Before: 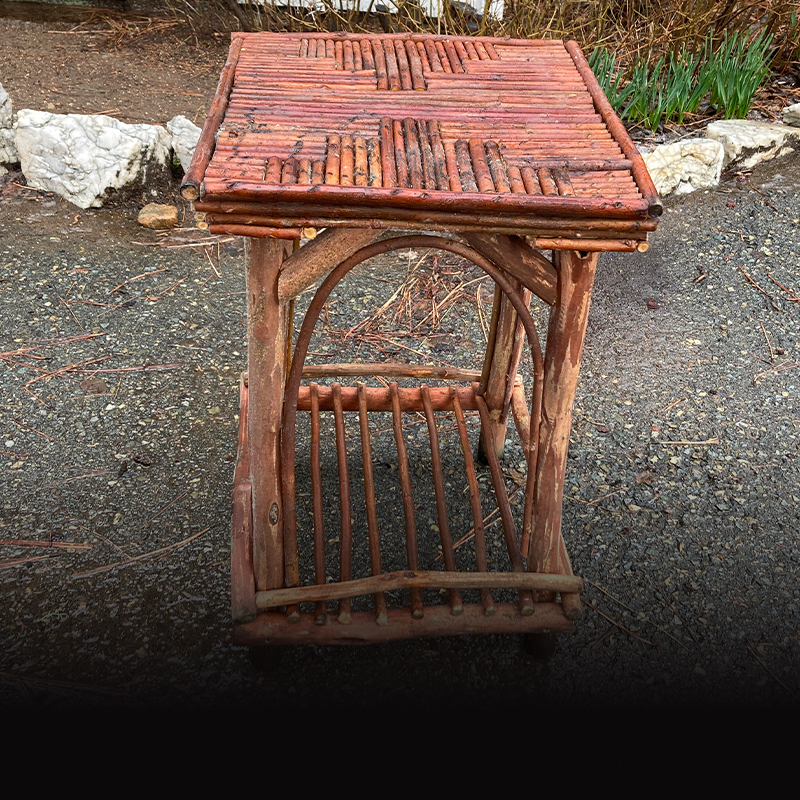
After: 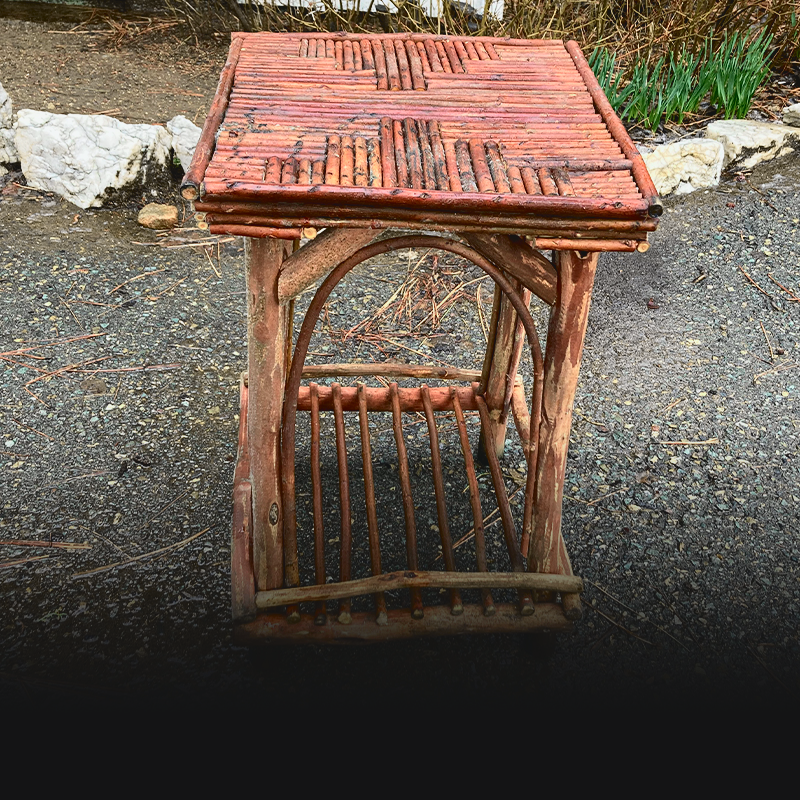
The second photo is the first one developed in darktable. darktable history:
tone curve: curves: ch0 [(0, 0.056) (0.049, 0.073) (0.155, 0.127) (0.33, 0.331) (0.432, 0.46) (0.601, 0.655) (0.843, 0.876) (1, 0.965)]; ch1 [(0, 0) (0.339, 0.334) (0.445, 0.419) (0.476, 0.454) (0.497, 0.494) (0.53, 0.511) (0.557, 0.549) (0.613, 0.614) (0.728, 0.729) (1, 1)]; ch2 [(0, 0) (0.327, 0.318) (0.417, 0.426) (0.46, 0.453) (0.502, 0.5) (0.526, 0.52) (0.54, 0.543) (0.606, 0.61) (0.74, 0.716) (1, 1)], color space Lab, independent channels, preserve colors none
